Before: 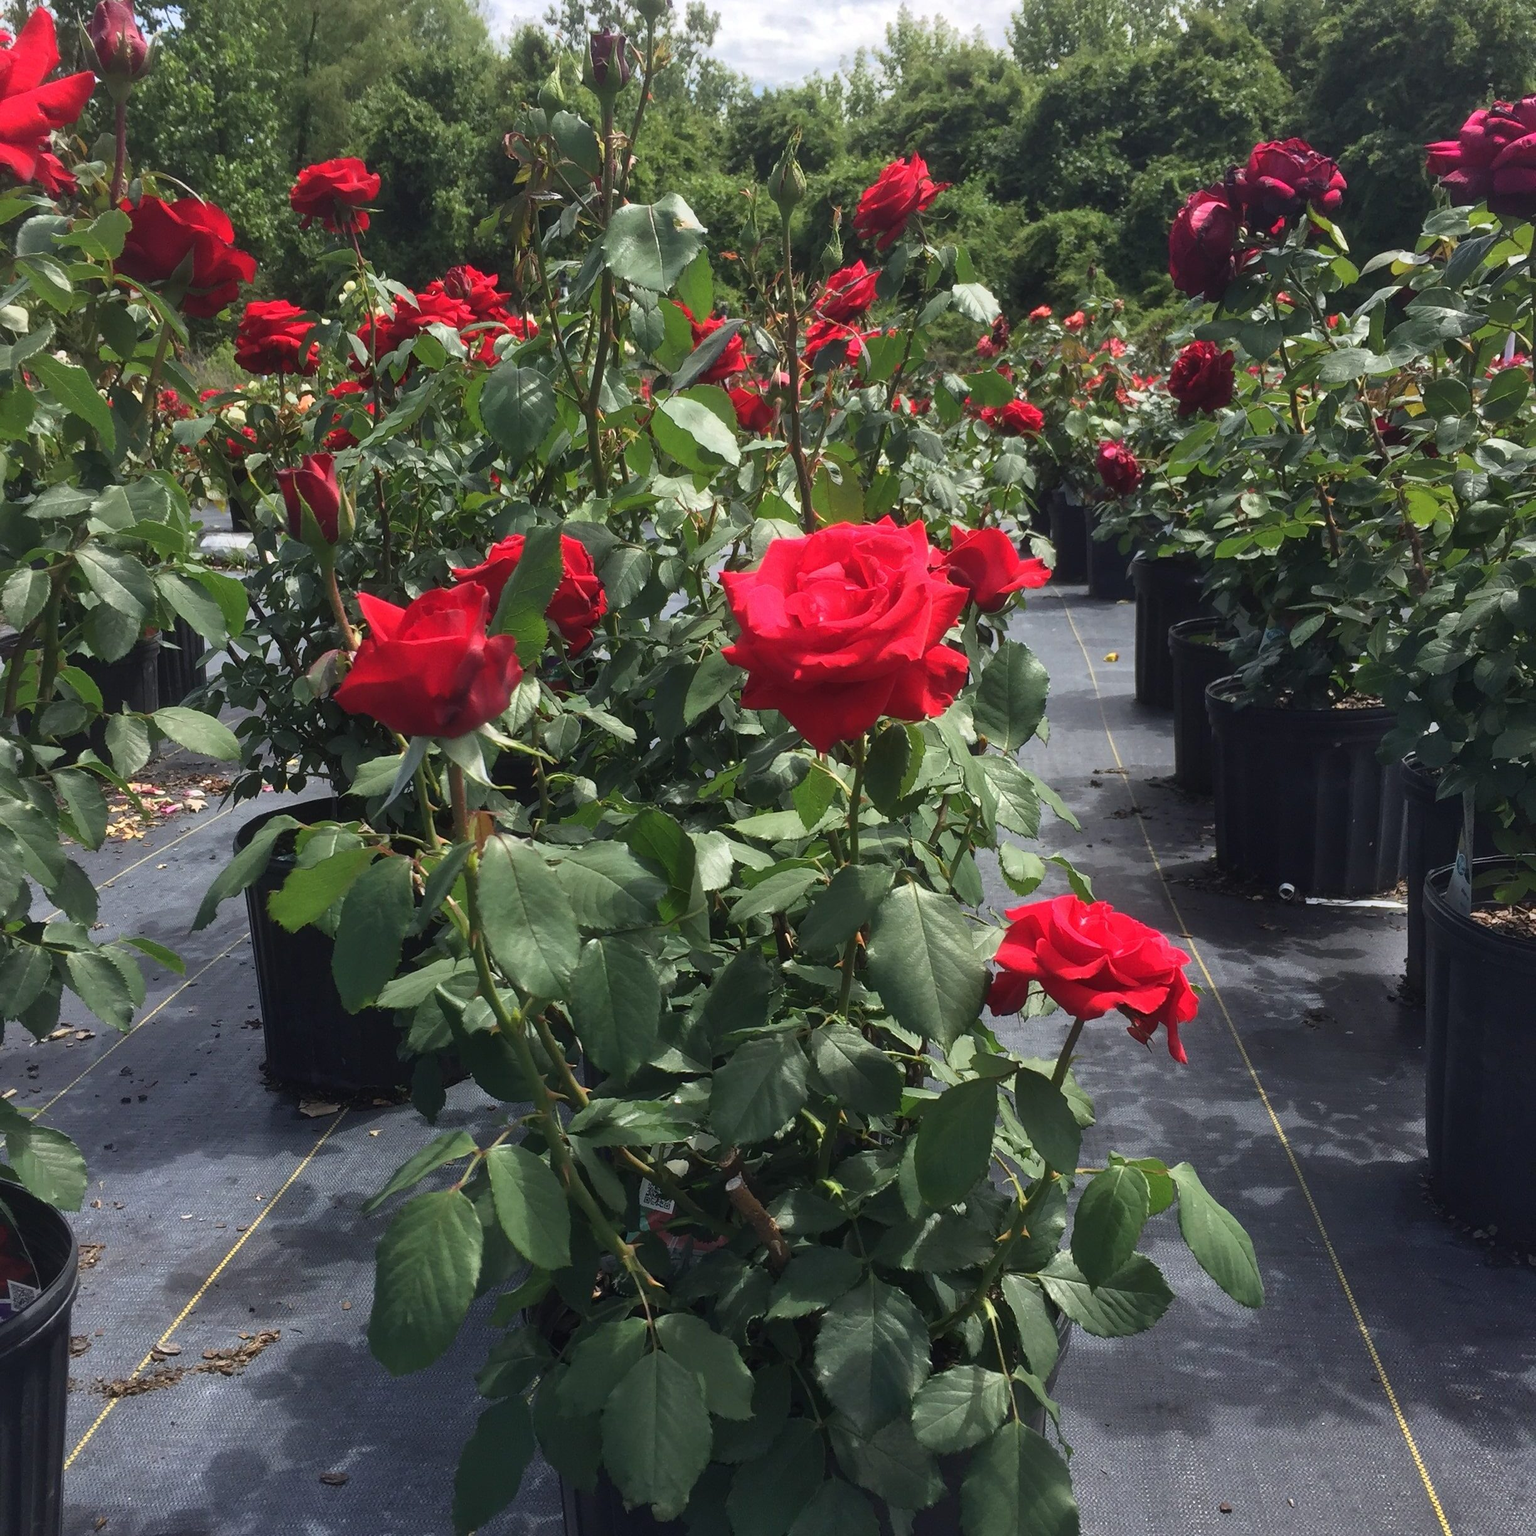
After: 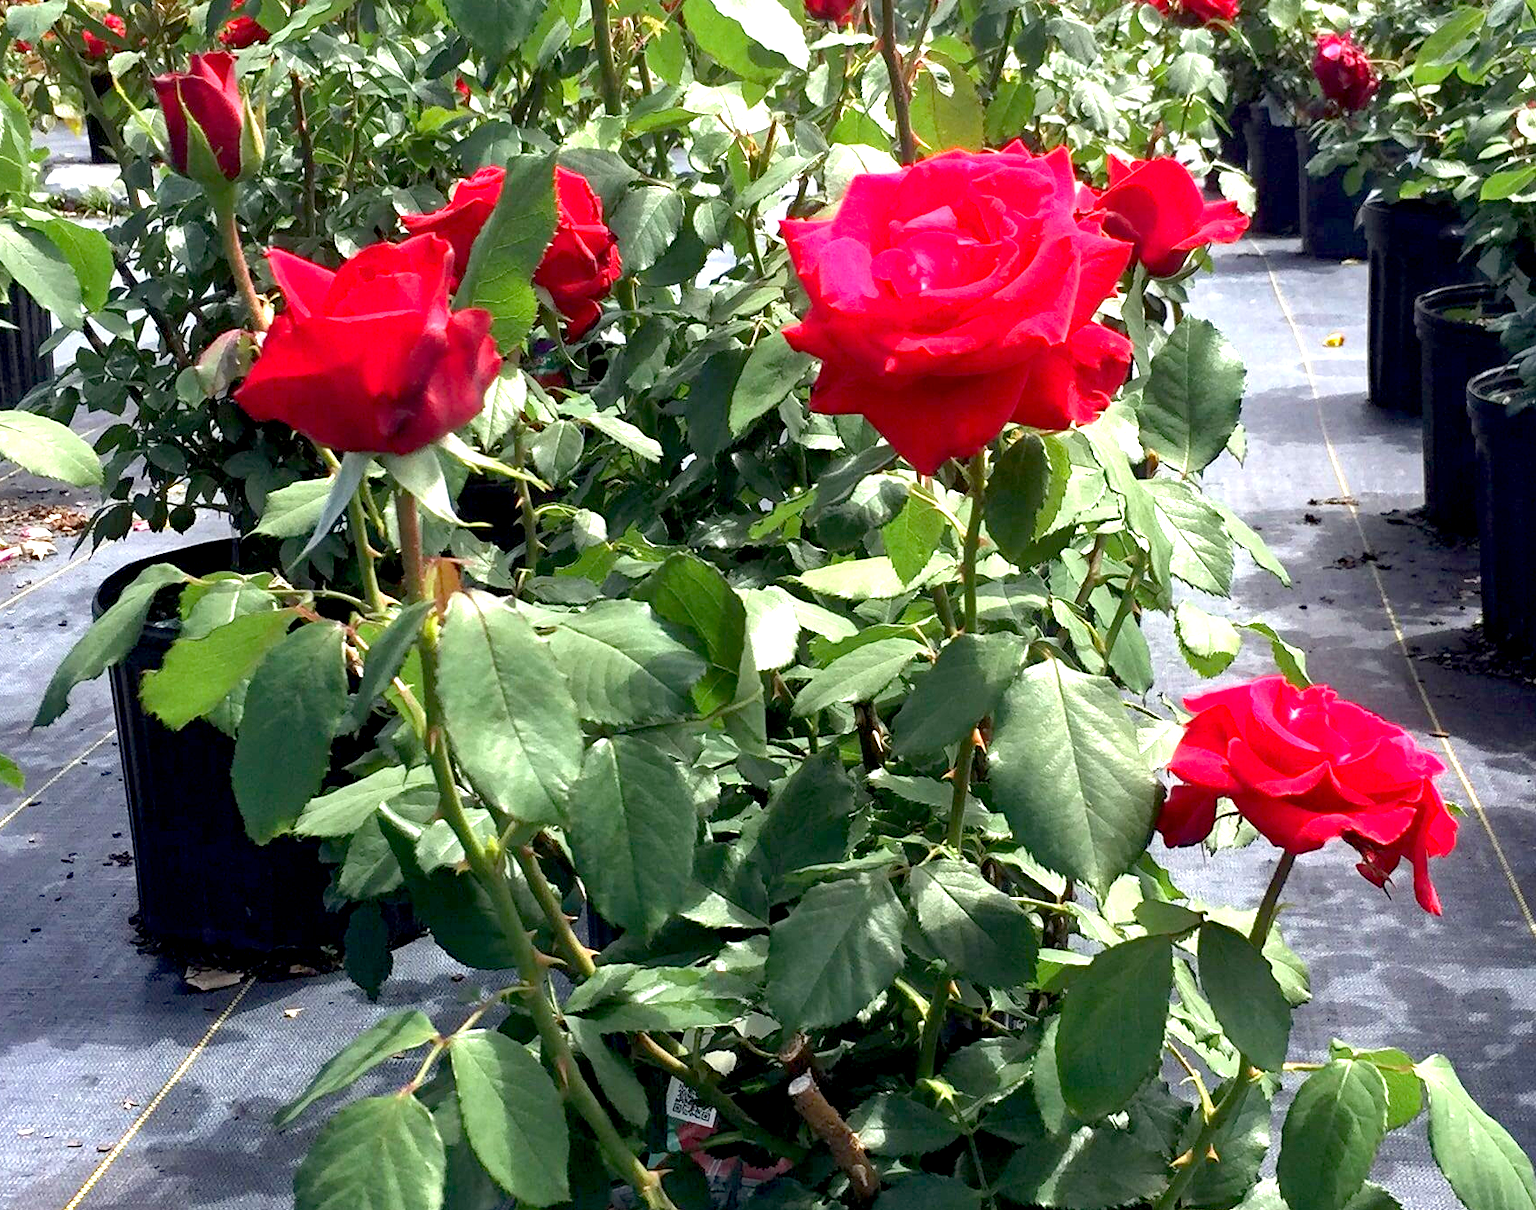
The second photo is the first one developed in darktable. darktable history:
exposure: black level correction 0.009, exposure 1.413 EV, compensate highlight preservation false
crop: left 10.949%, top 27.14%, right 18.301%, bottom 17.108%
haze removal: compatibility mode true, adaptive false
